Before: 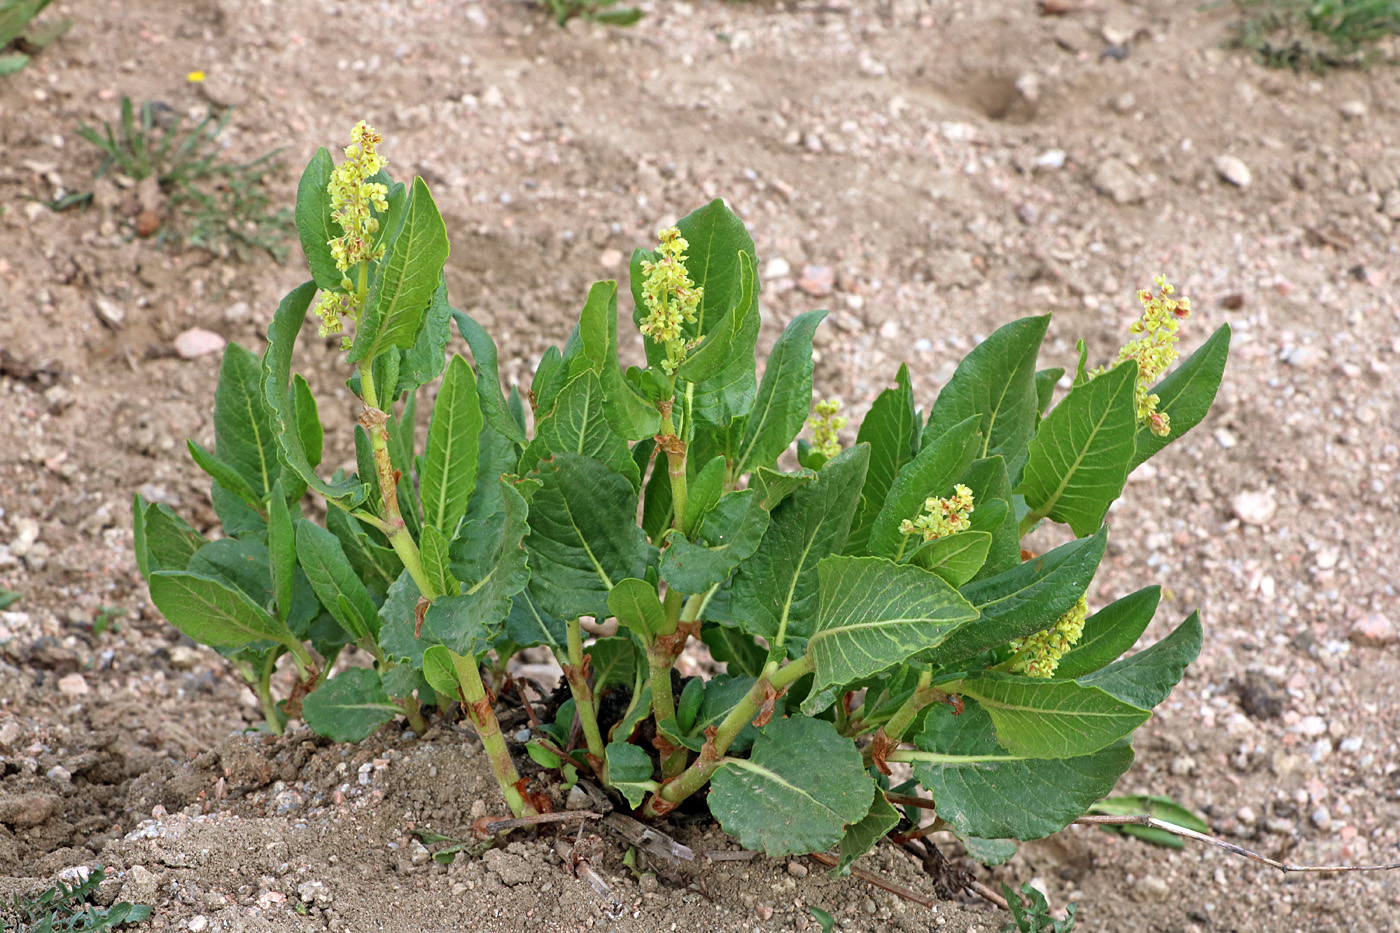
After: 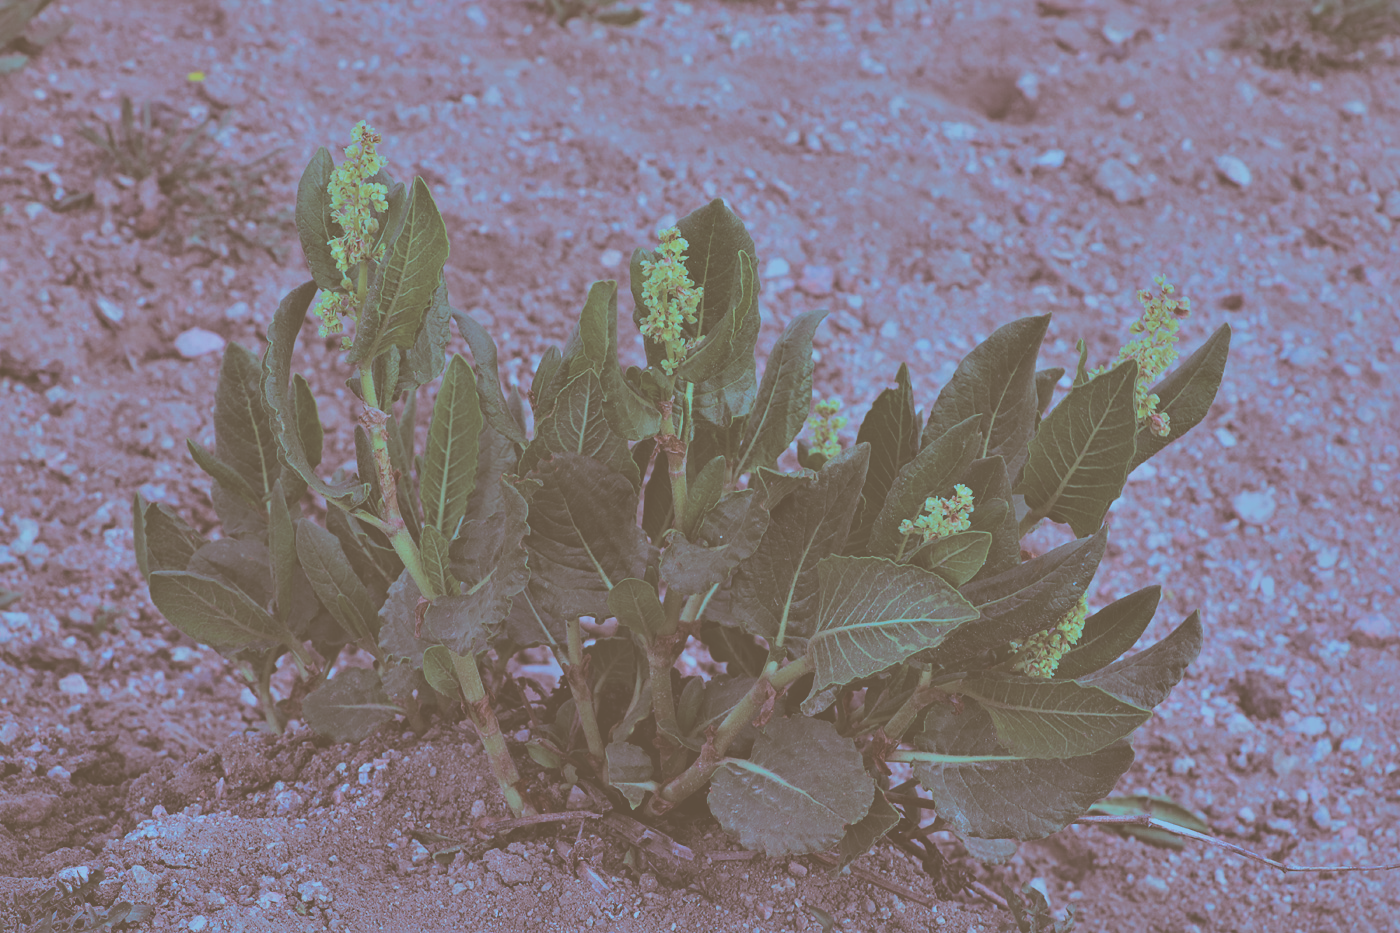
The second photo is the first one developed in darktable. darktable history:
rgb curve: curves: ch0 [(0, 0.186) (0.314, 0.284) (0.576, 0.466) (0.805, 0.691) (0.936, 0.886)]; ch1 [(0, 0.186) (0.314, 0.284) (0.581, 0.534) (0.771, 0.746) (0.936, 0.958)]; ch2 [(0, 0.216) (0.275, 0.39) (1, 1)], mode RGB, independent channels, compensate middle gray true, preserve colors none
contrast brightness saturation: brightness 0.15
color balance rgb: shadows lift › chroma 1.41%, shadows lift › hue 260°, power › chroma 0.5%, power › hue 260°, highlights gain › chroma 1%, highlights gain › hue 27°, saturation formula JzAzBz (2021)
split-toning: shadows › hue 37.98°, highlights › hue 185.58°, balance -55.261
local contrast: mode bilateral grid, contrast 20, coarseness 50, detail 132%, midtone range 0.2
tone equalizer: -8 EV -2 EV, -7 EV -2 EV, -6 EV -2 EV, -5 EV -2 EV, -4 EV -2 EV, -3 EV -2 EV, -2 EV -2 EV, -1 EV -1.63 EV, +0 EV -2 EV
tone curve: curves: ch0 [(0, 0) (0.389, 0.458) (0.745, 0.82) (0.849, 0.917) (0.919, 0.969) (1, 1)]; ch1 [(0, 0) (0.437, 0.404) (0.5, 0.5) (0.529, 0.55) (0.58, 0.6) (0.616, 0.649) (1, 1)]; ch2 [(0, 0) (0.442, 0.428) (0.5, 0.5) (0.525, 0.543) (0.585, 0.62) (1, 1)], color space Lab, independent channels, preserve colors none
